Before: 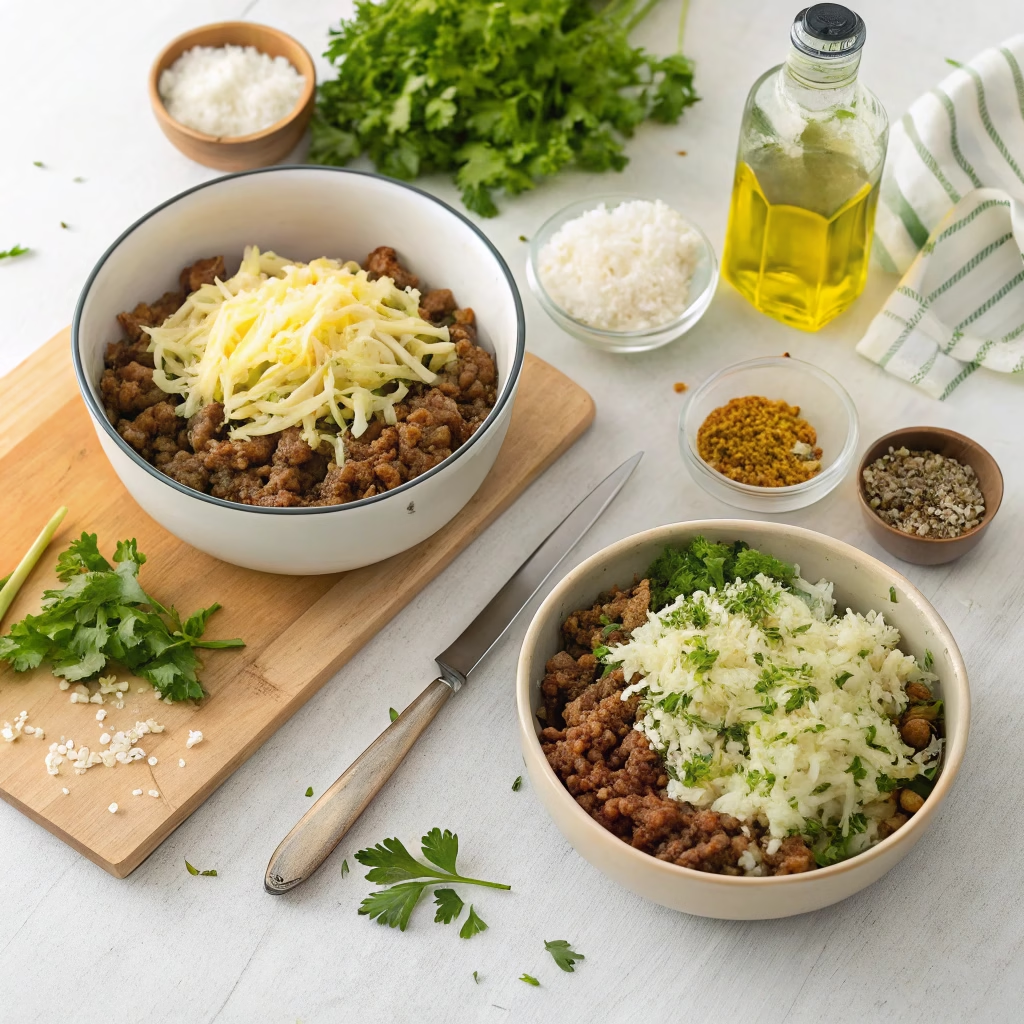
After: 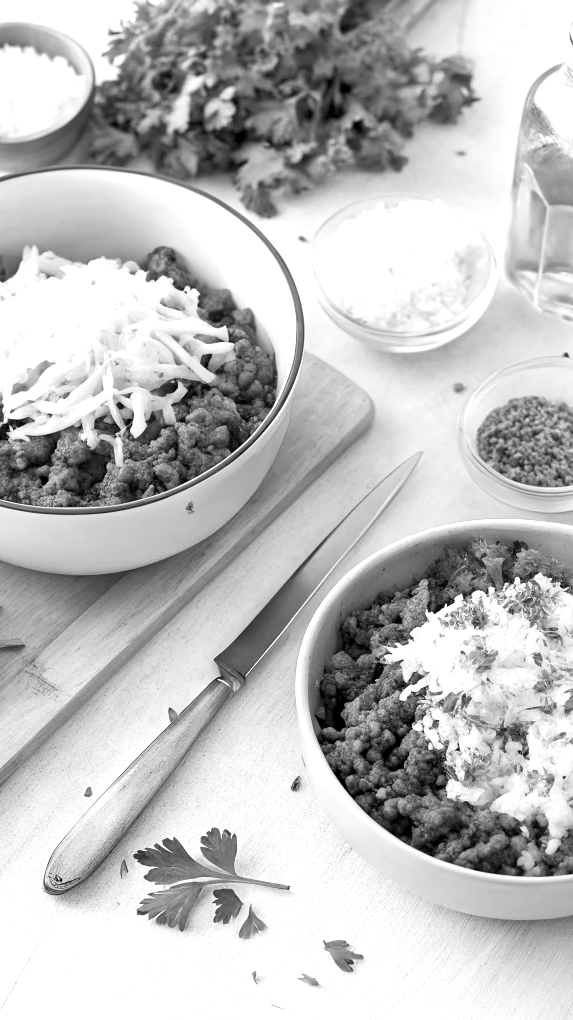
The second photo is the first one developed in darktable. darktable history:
exposure: exposure 0.766 EV, compensate highlight preservation false
crop: left 21.674%, right 22.086%
contrast brightness saturation: contrast 0.04, saturation 0.16
color balance rgb: shadows lift › chroma 3%, shadows lift › hue 280.8°, power › hue 330°, highlights gain › chroma 3%, highlights gain › hue 75.6°, global offset › luminance -1%, perceptual saturation grading › global saturation 20%, perceptual saturation grading › highlights -25%, perceptual saturation grading › shadows 50%, global vibrance 20%
monochrome: a -35.87, b 49.73, size 1.7
color balance: lift [1.003, 0.993, 1.001, 1.007], gamma [1.018, 1.072, 0.959, 0.928], gain [0.974, 0.873, 1.031, 1.127]
